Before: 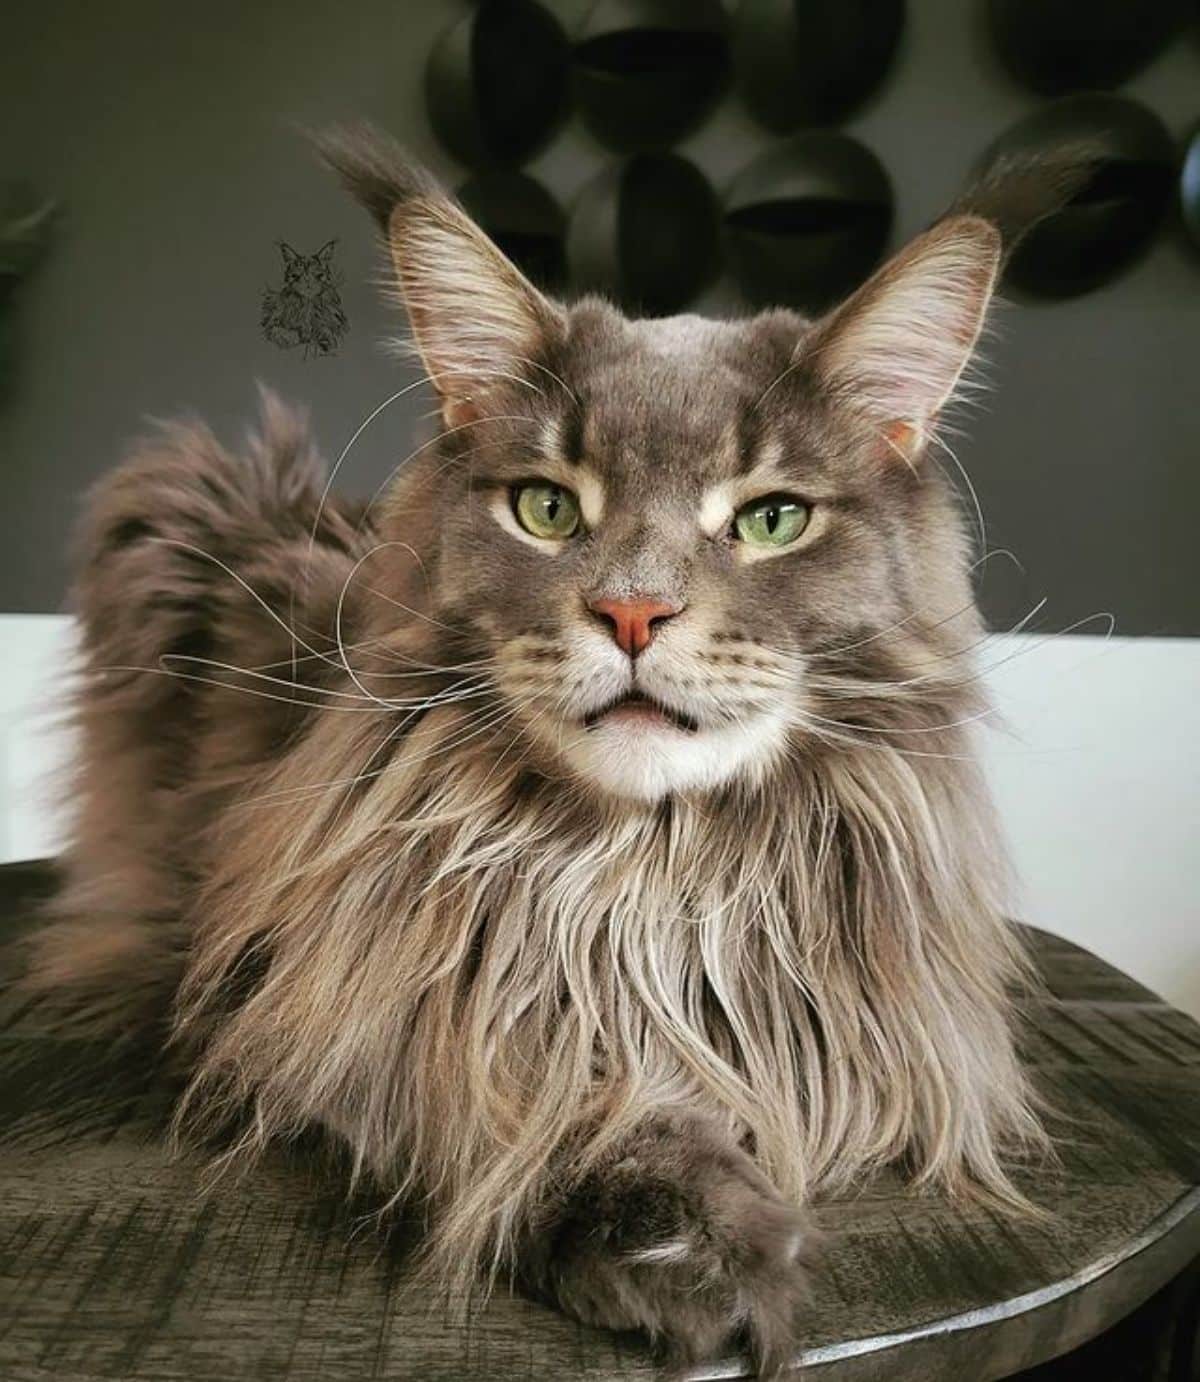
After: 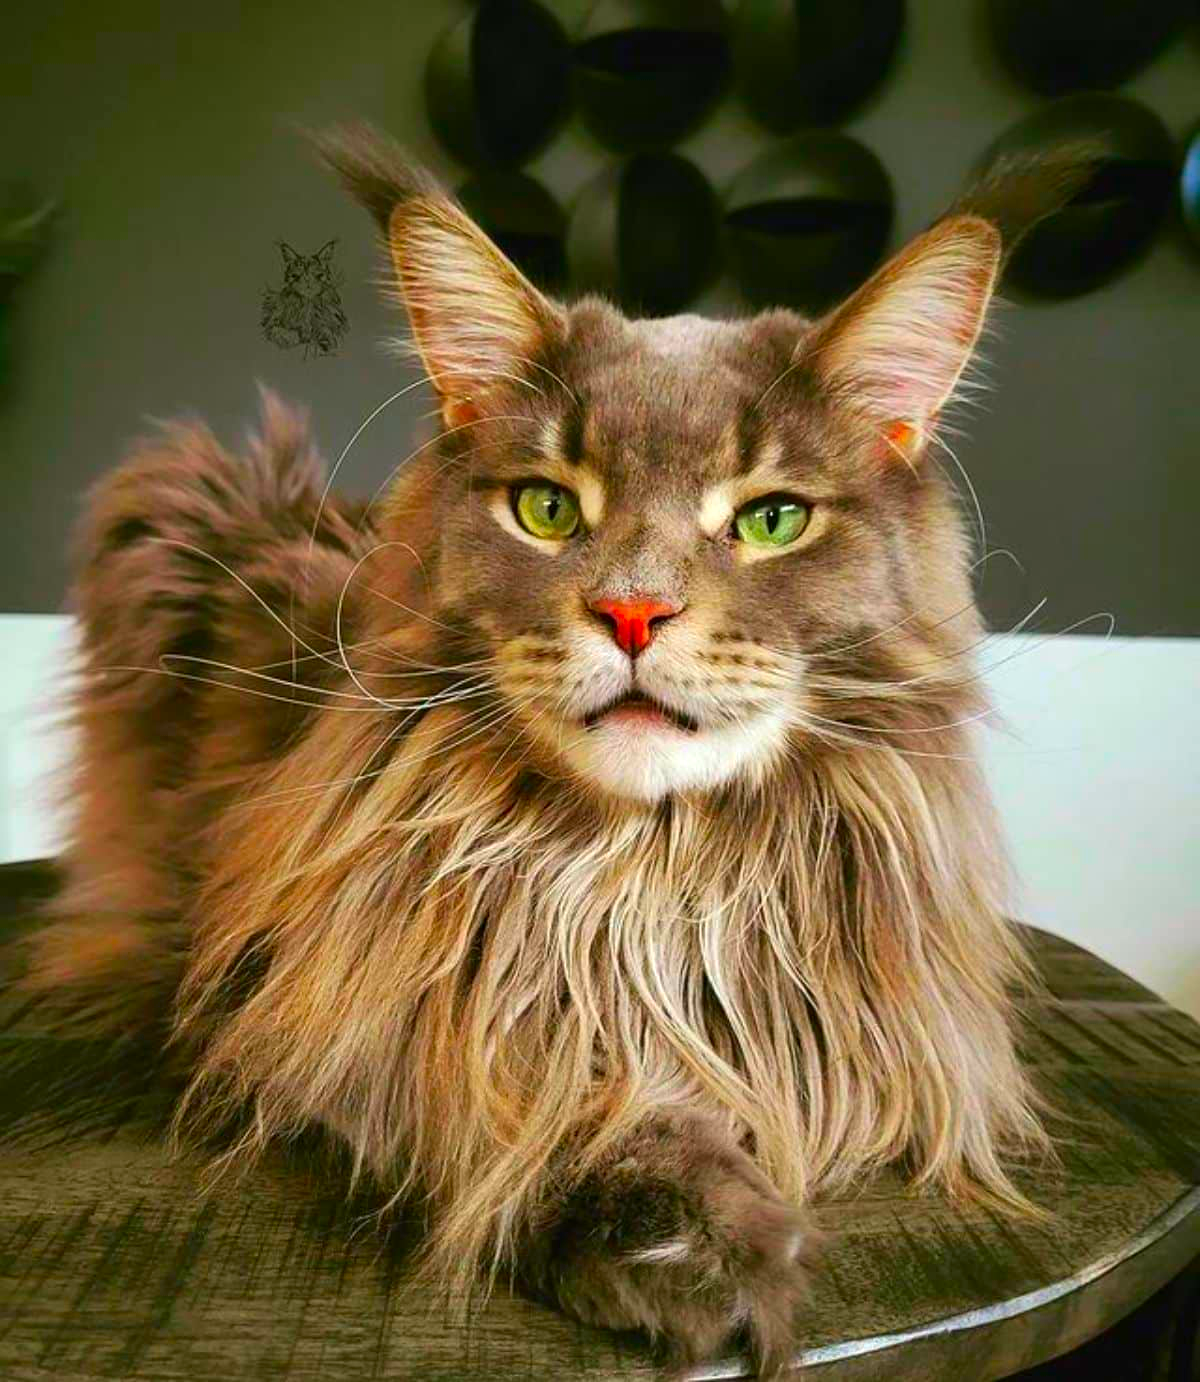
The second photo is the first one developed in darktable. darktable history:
exposure: exposure 0.131 EV, compensate exposure bias true, compensate highlight preservation false
color correction: highlights b* -0.031, saturation 2.18
